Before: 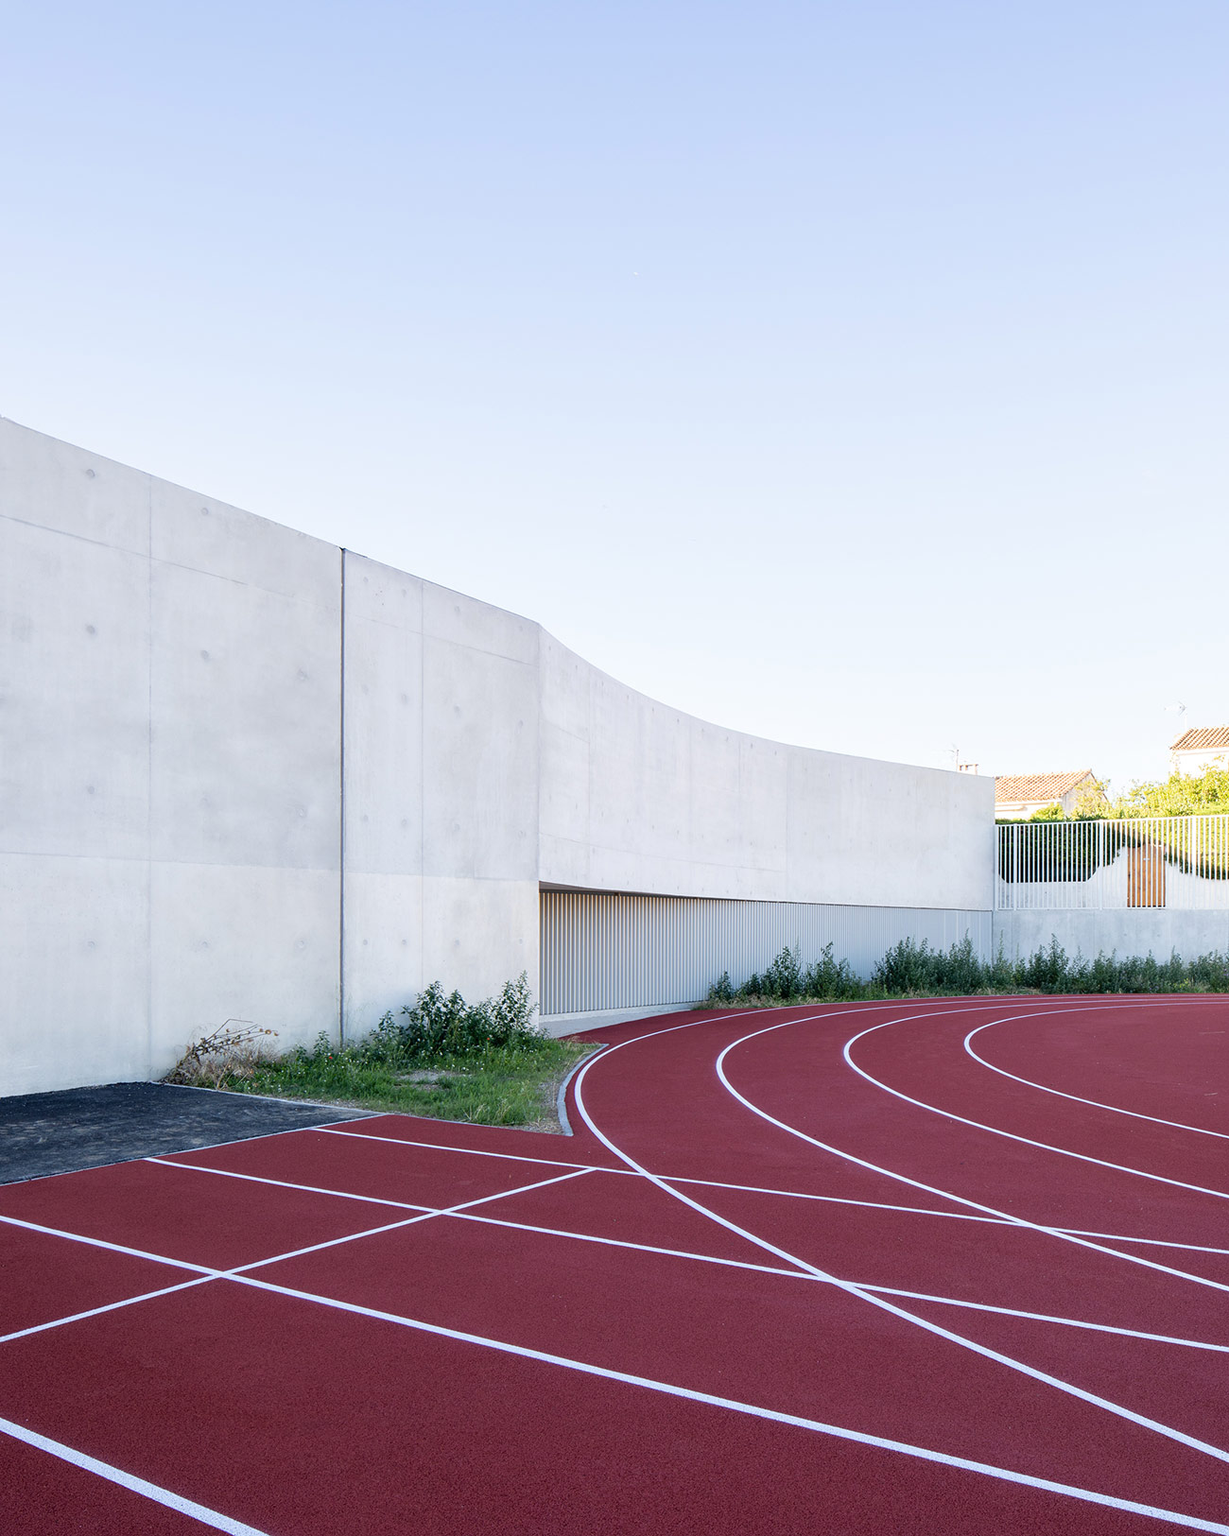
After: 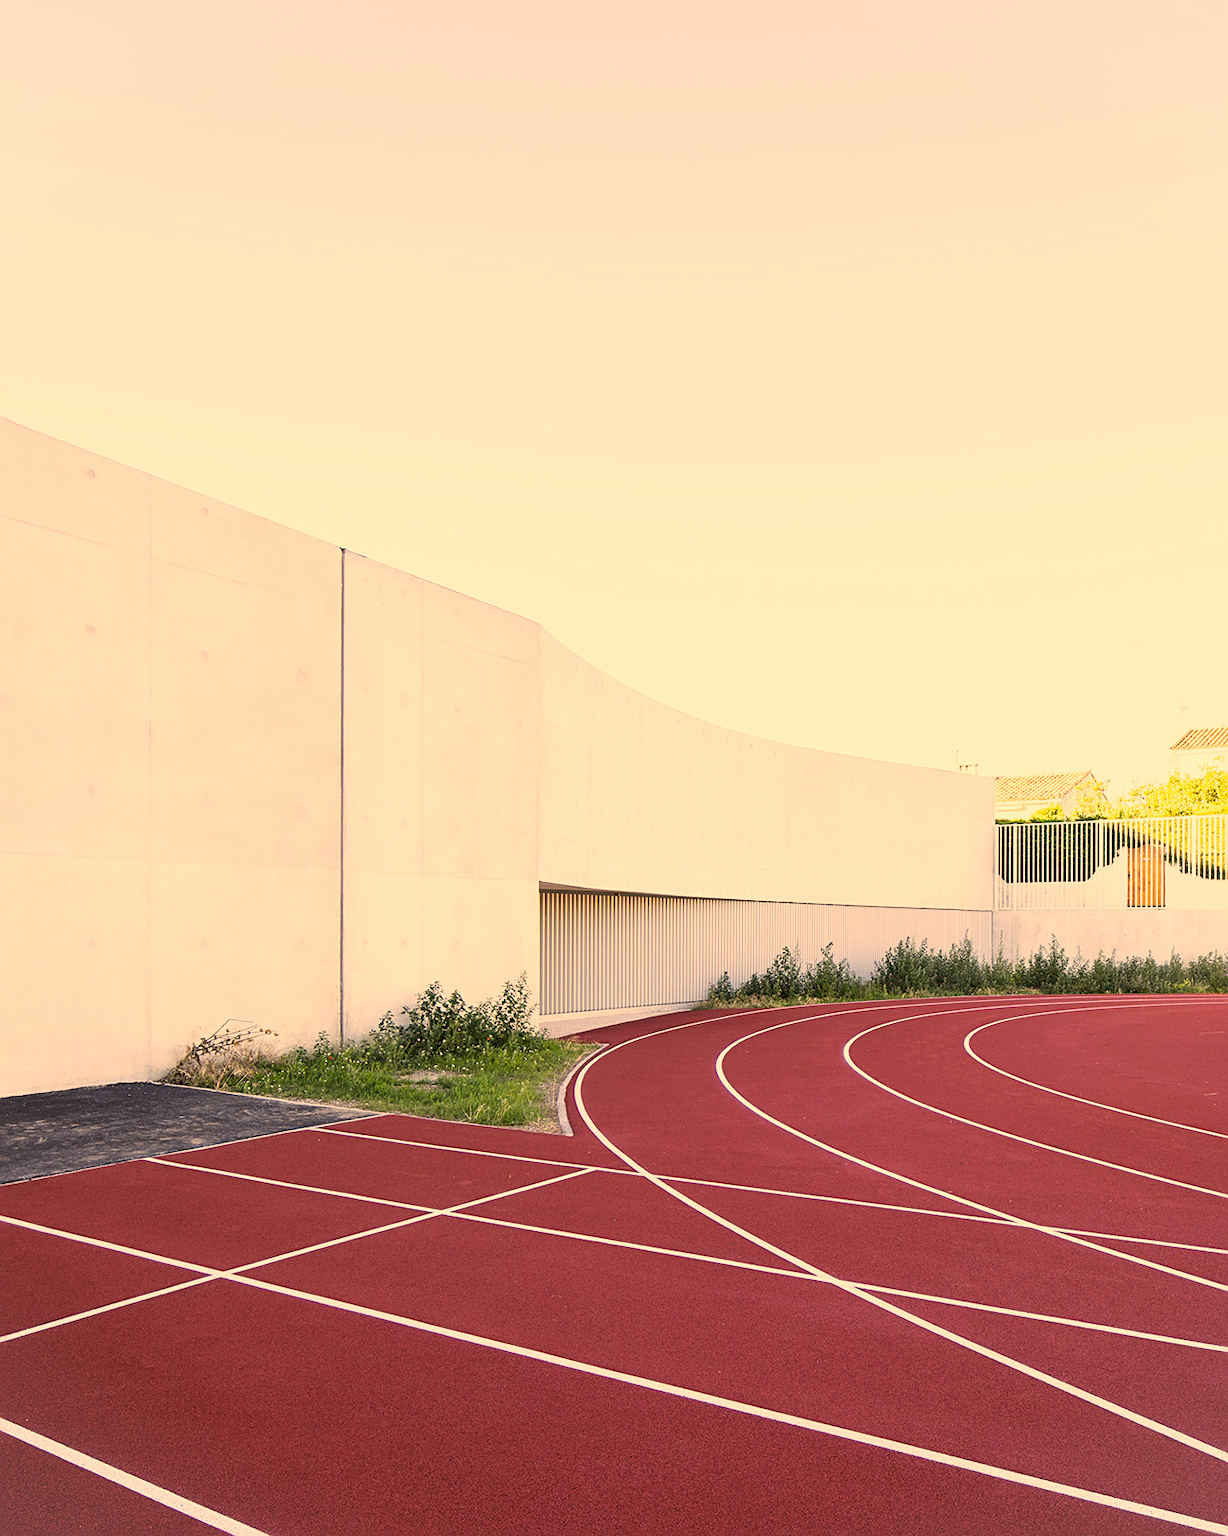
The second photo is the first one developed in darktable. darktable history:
tone curve: curves: ch0 [(0, 0) (0.003, 0.156) (0.011, 0.156) (0.025, 0.161) (0.044, 0.164) (0.069, 0.178) (0.1, 0.201) (0.136, 0.229) (0.177, 0.263) (0.224, 0.301) (0.277, 0.355) (0.335, 0.415) (0.399, 0.48) (0.468, 0.561) (0.543, 0.647) (0.623, 0.735) (0.709, 0.819) (0.801, 0.893) (0.898, 0.953) (1, 1)], preserve colors none
color correction: highlights a* 17.94, highlights b* 35.39, shadows a* 1.48, shadows b* 6.42, saturation 1.01
sharpen: radius 2.529, amount 0.323
vignetting: fall-off start 100%, brightness 0.05, saturation 0
